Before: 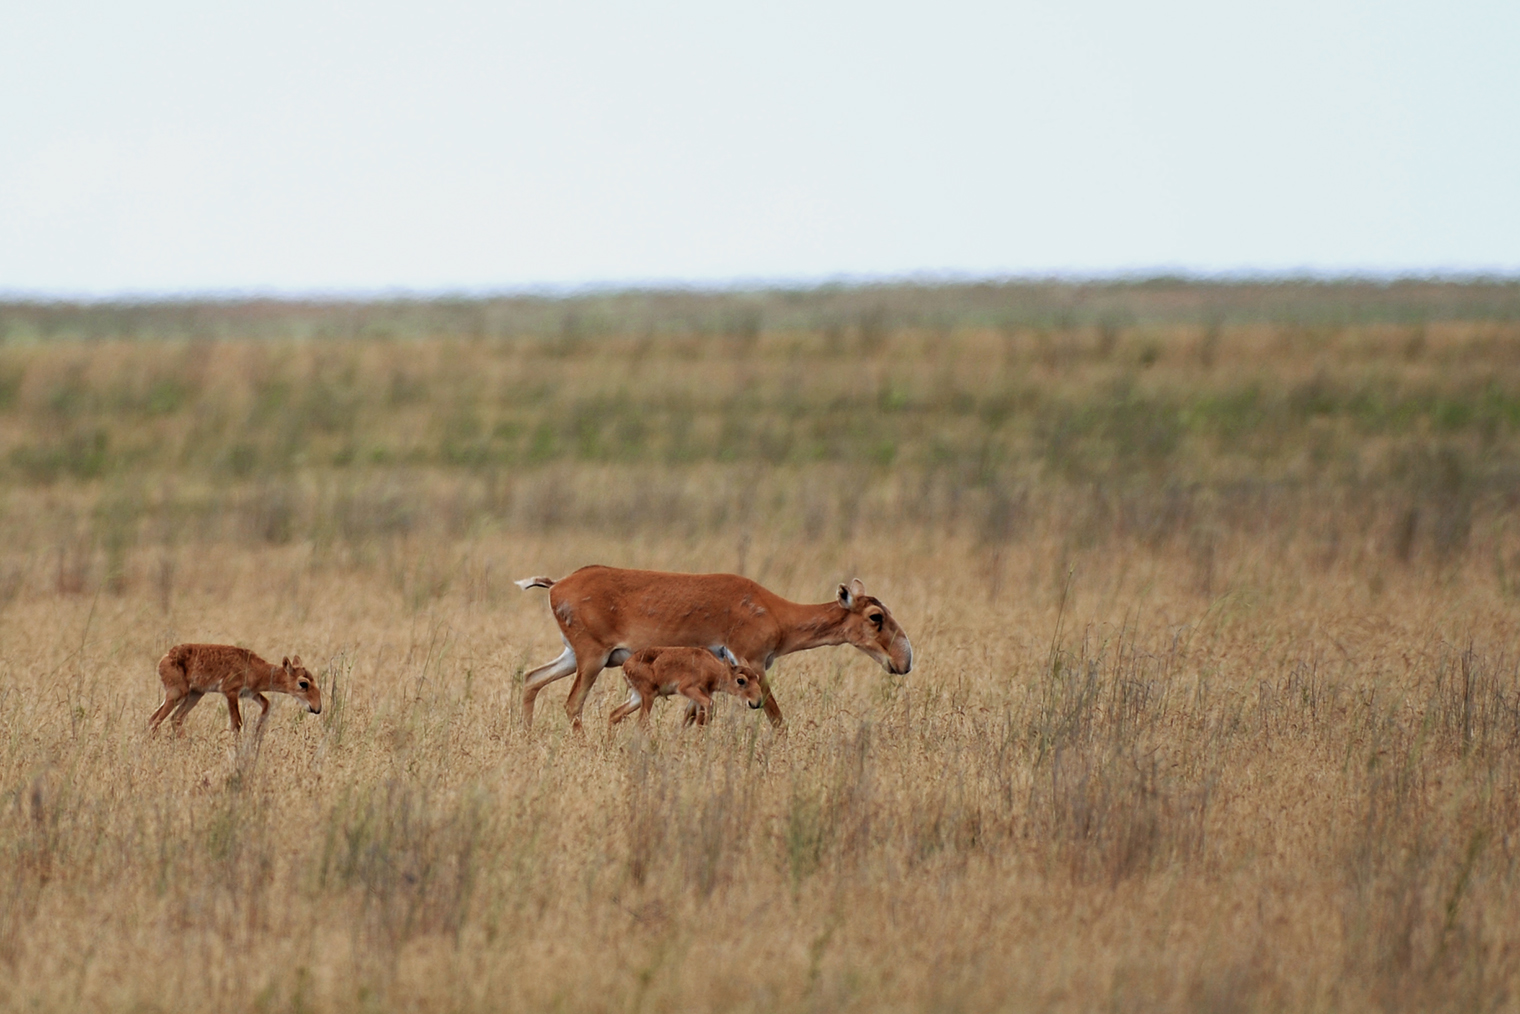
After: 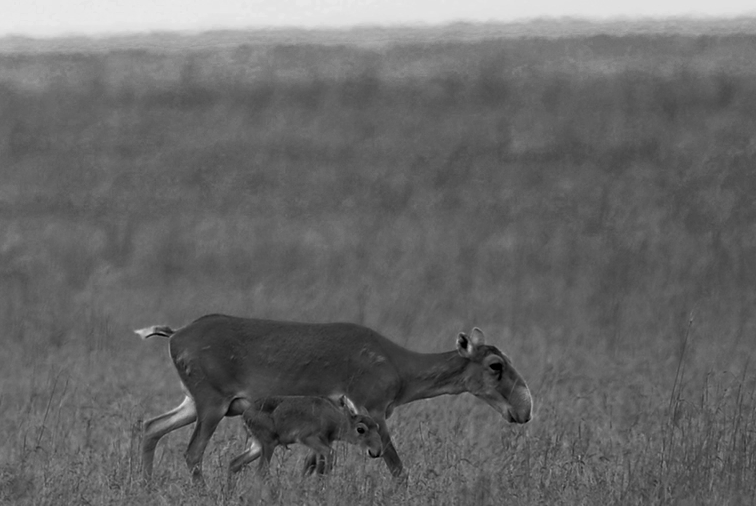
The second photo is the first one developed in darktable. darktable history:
color zones: curves: ch0 [(0.002, 0.429) (0.121, 0.212) (0.198, 0.113) (0.276, 0.344) (0.331, 0.541) (0.41, 0.56) (0.482, 0.289) (0.619, 0.227) (0.721, 0.18) (0.821, 0.435) (0.928, 0.555) (1, 0.587)]; ch1 [(0, 0) (0.143, 0) (0.286, 0) (0.429, 0) (0.571, 0) (0.714, 0) (0.857, 0)]
crop: left 25.027%, top 24.841%, right 25.184%, bottom 25.213%
